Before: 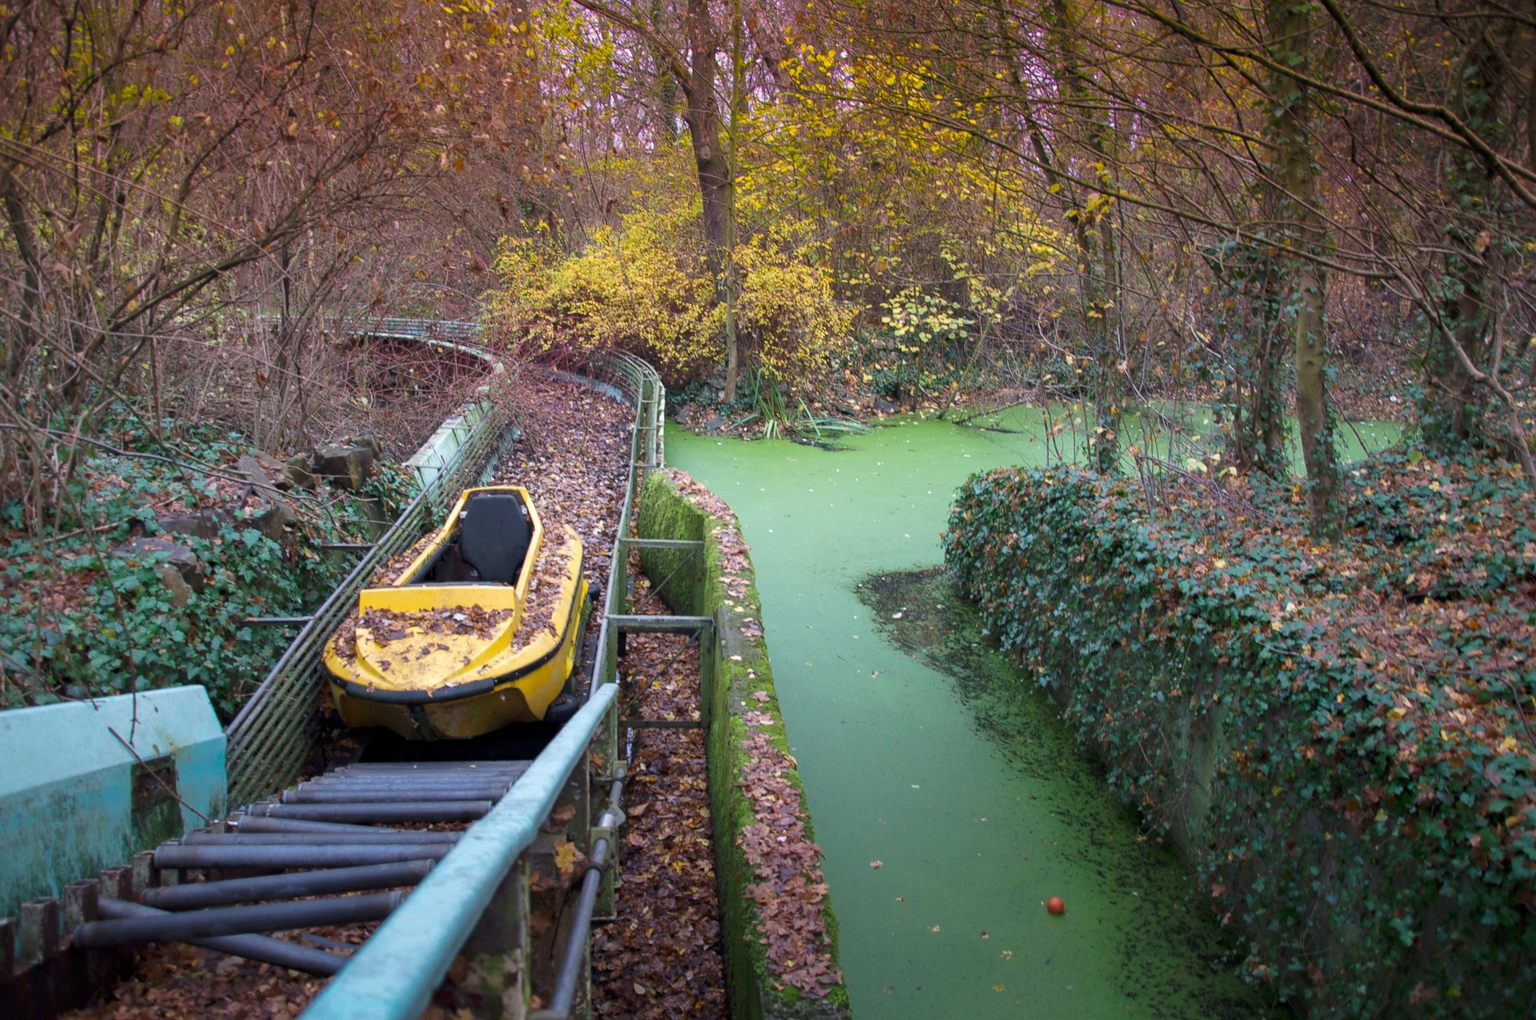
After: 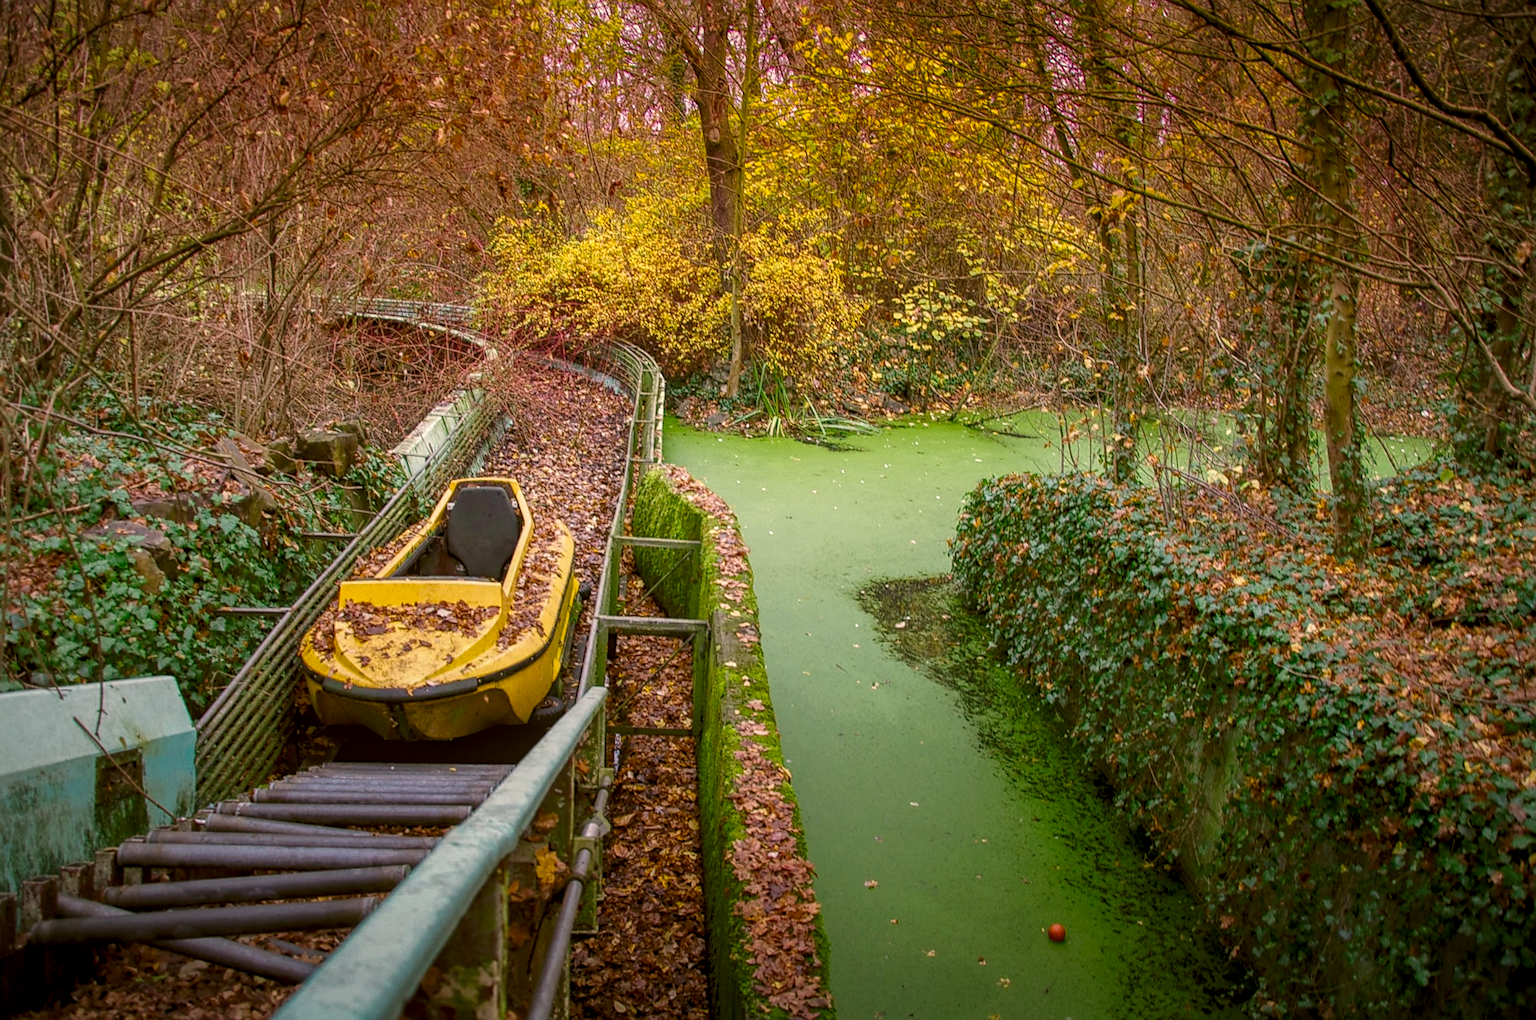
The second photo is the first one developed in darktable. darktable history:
vignetting: fall-off radius 100%, width/height ratio 1.337
crop and rotate: angle -1.69°
sharpen: on, module defaults
color balance rgb: perceptual saturation grading › global saturation 20%, perceptual saturation grading › highlights -25%, perceptual saturation grading › shadows 50%
local contrast: highlights 74%, shadows 55%, detail 176%, midtone range 0.207
graduated density: rotation -180°, offset 27.42
color correction: highlights a* 8.98, highlights b* 15.09, shadows a* -0.49, shadows b* 26.52
